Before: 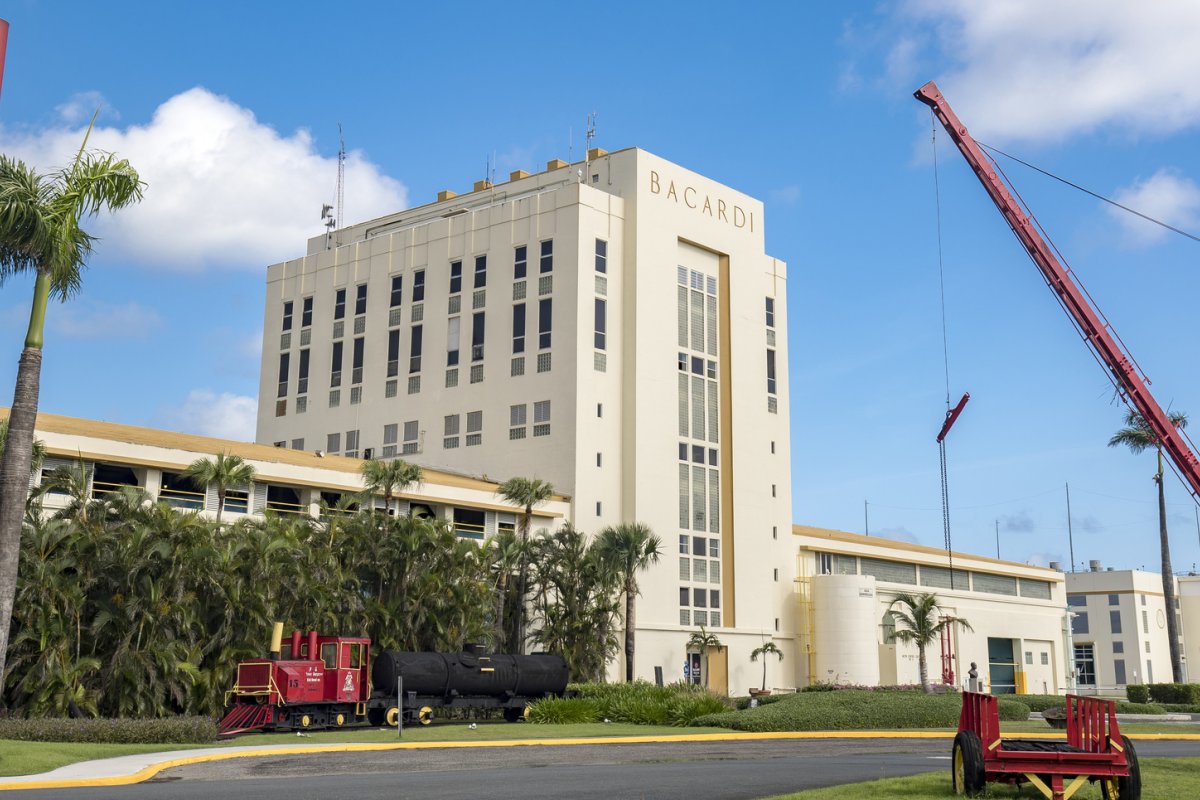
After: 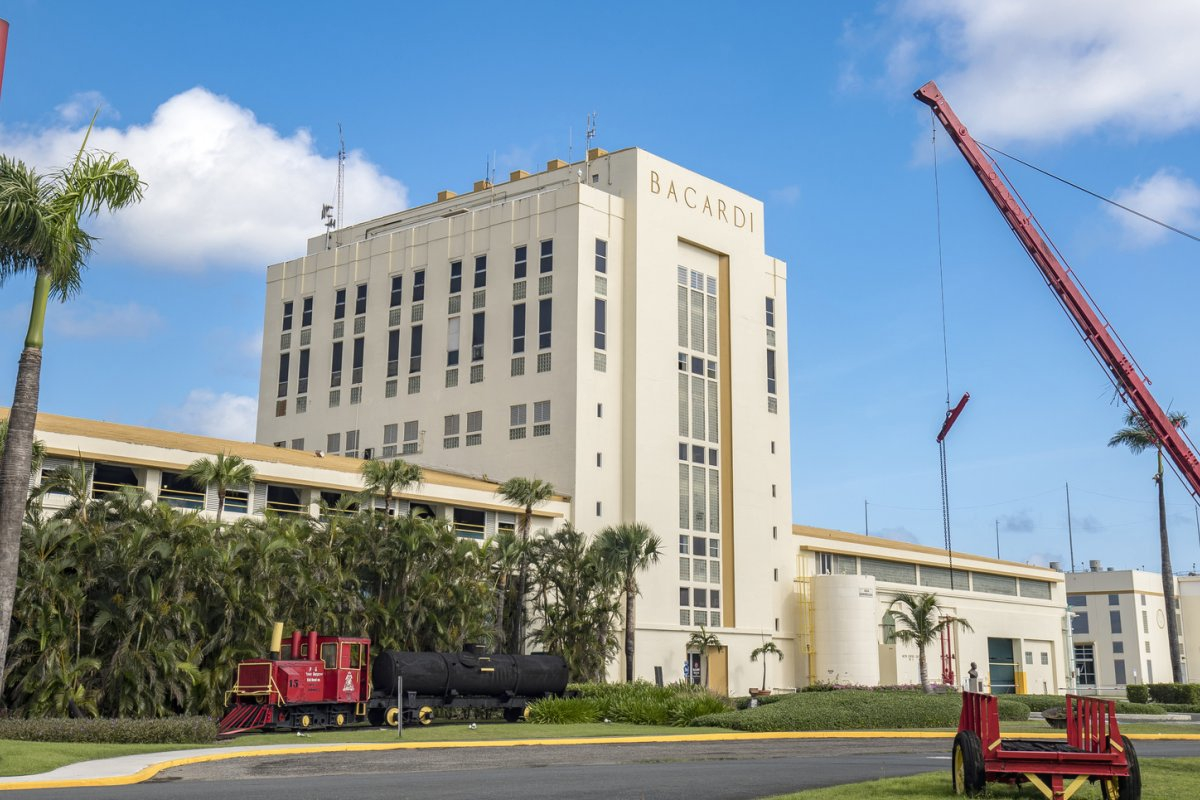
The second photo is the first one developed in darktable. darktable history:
local contrast: detail 110%
tone equalizer: on, module defaults
